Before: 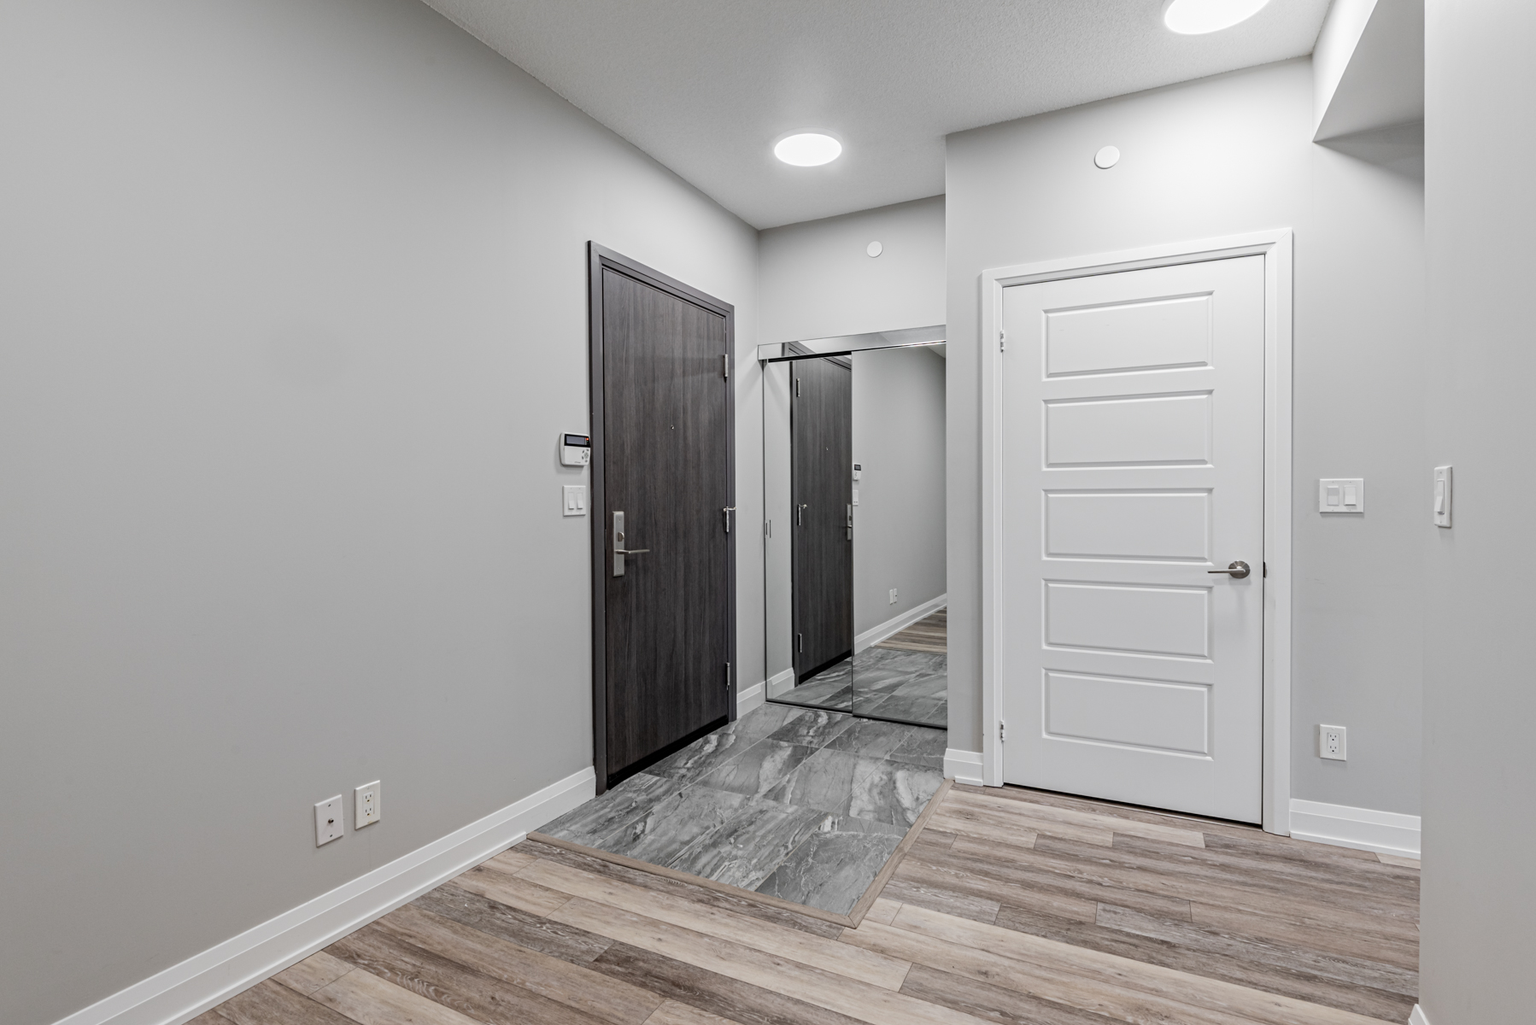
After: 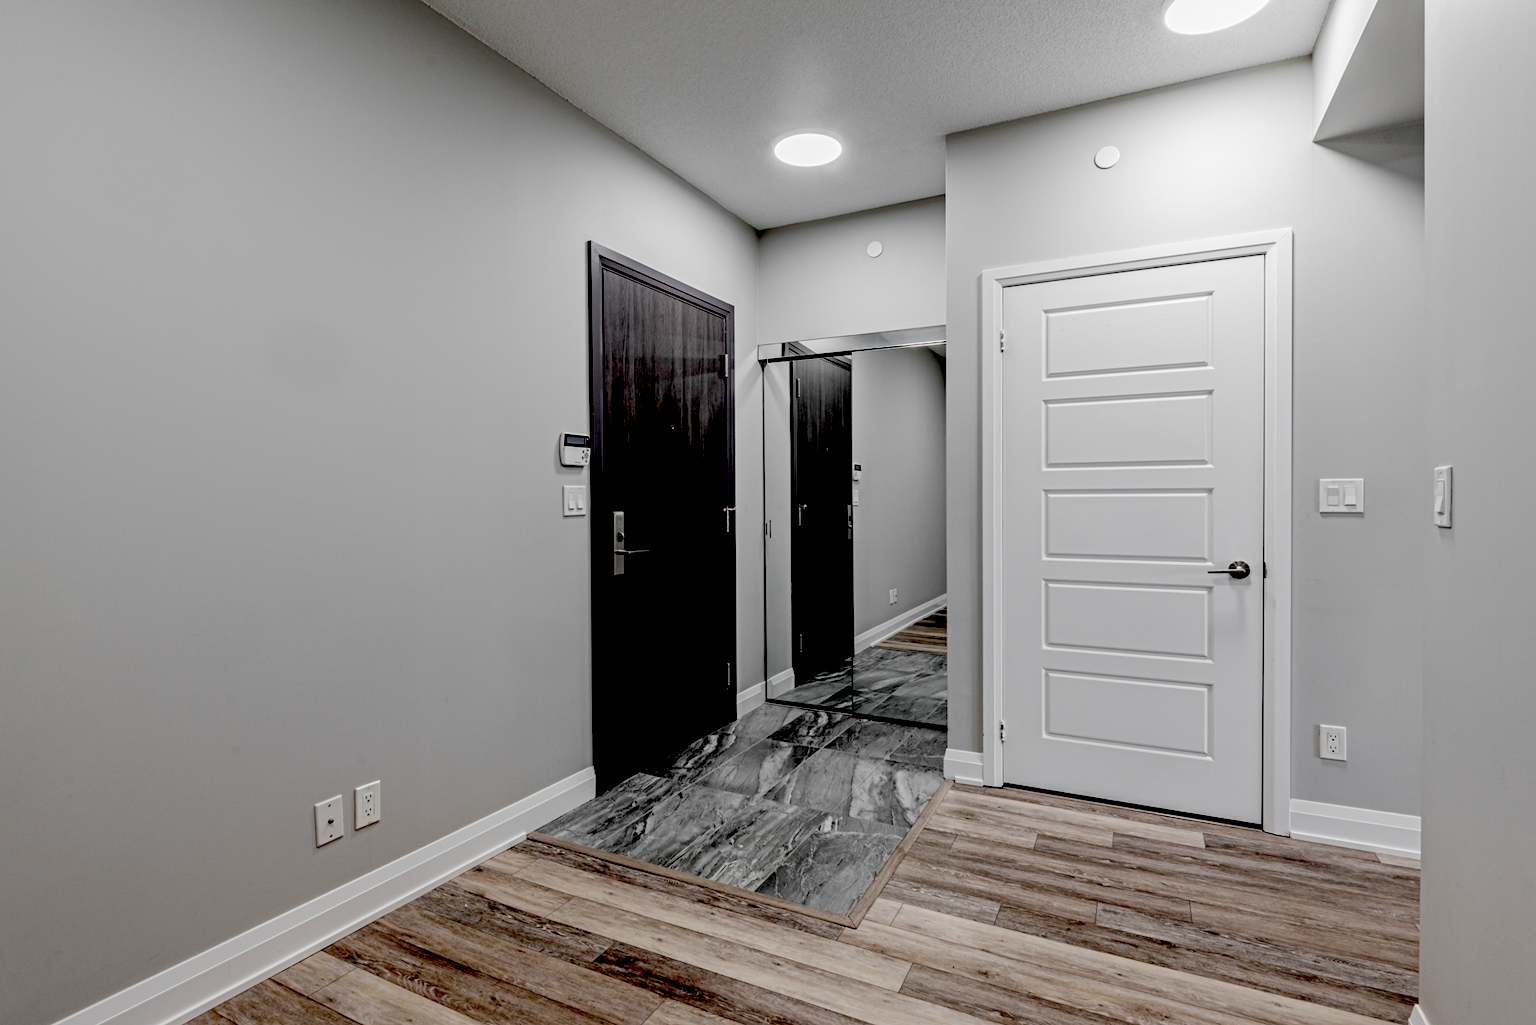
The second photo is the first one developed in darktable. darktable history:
exposure: black level correction 0.1, exposure -0.092 EV, compensate highlight preservation false
local contrast: highlights 100%, shadows 100%, detail 120%, midtone range 0.2
